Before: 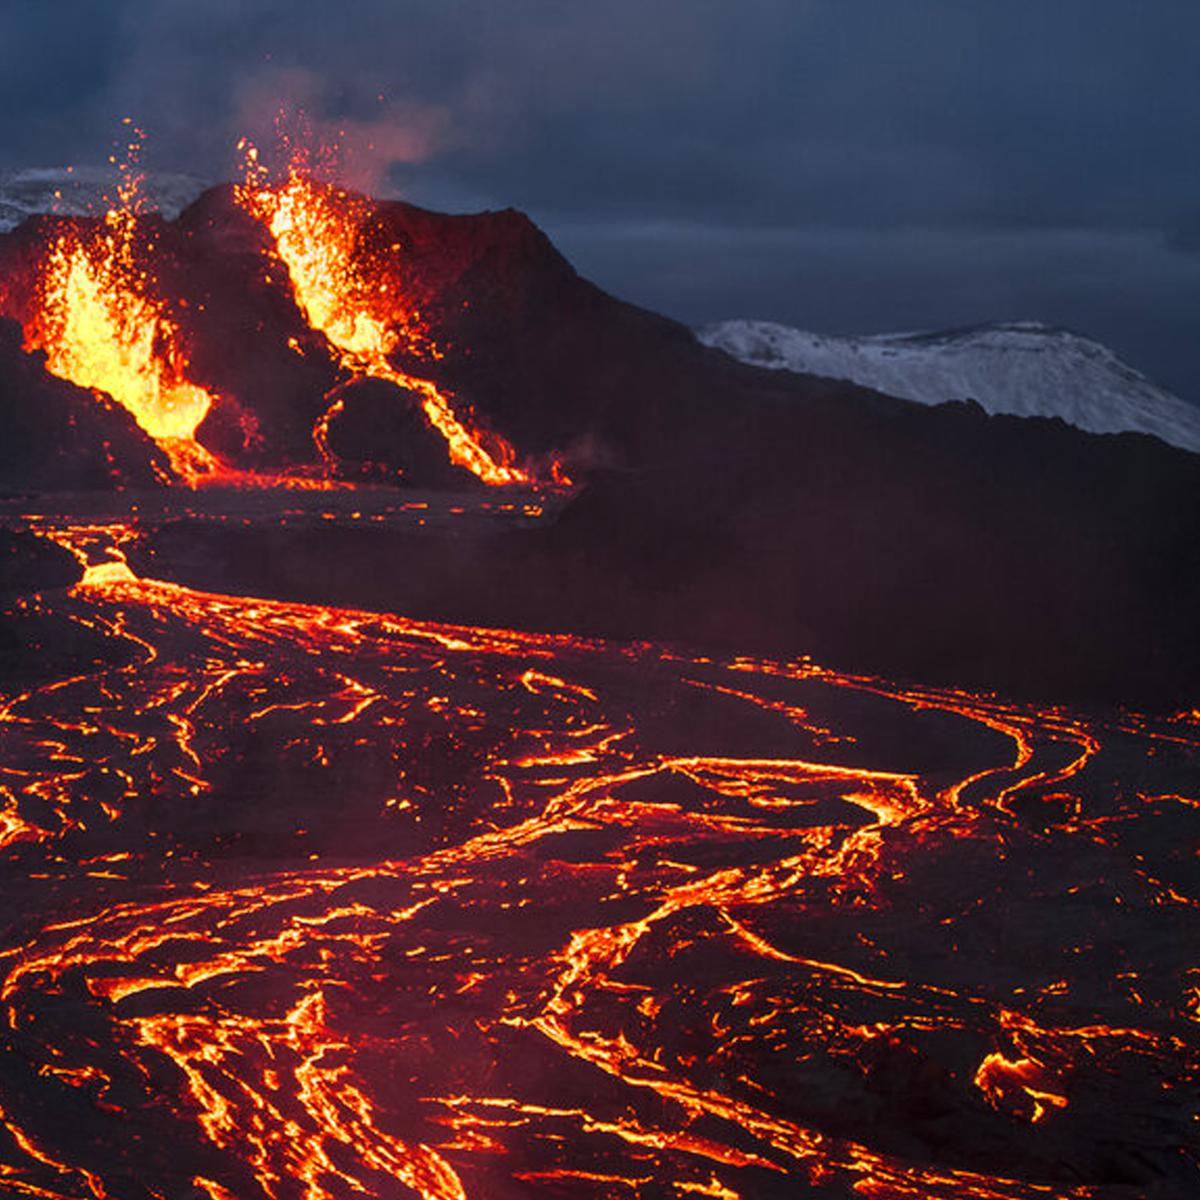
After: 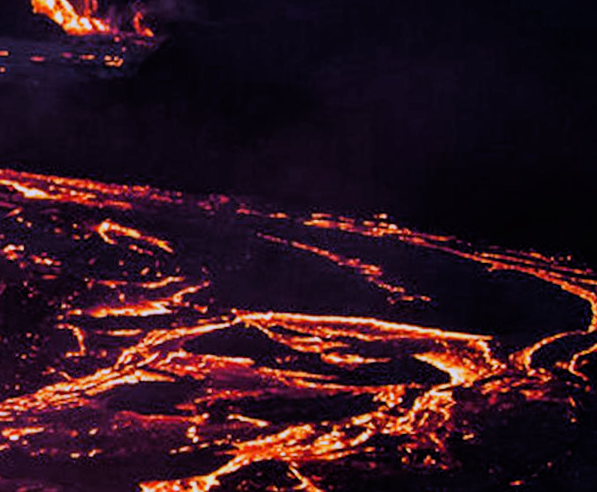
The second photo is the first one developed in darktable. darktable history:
white balance: red 0.98, blue 1.61
crop: left 35.03%, top 36.625%, right 14.663%, bottom 20.057%
rotate and perspective: rotation 1.57°, crop left 0.018, crop right 0.982, crop top 0.039, crop bottom 0.961
filmic rgb: black relative exposure -5 EV, hardness 2.88, contrast 1.3, highlights saturation mix -30%
